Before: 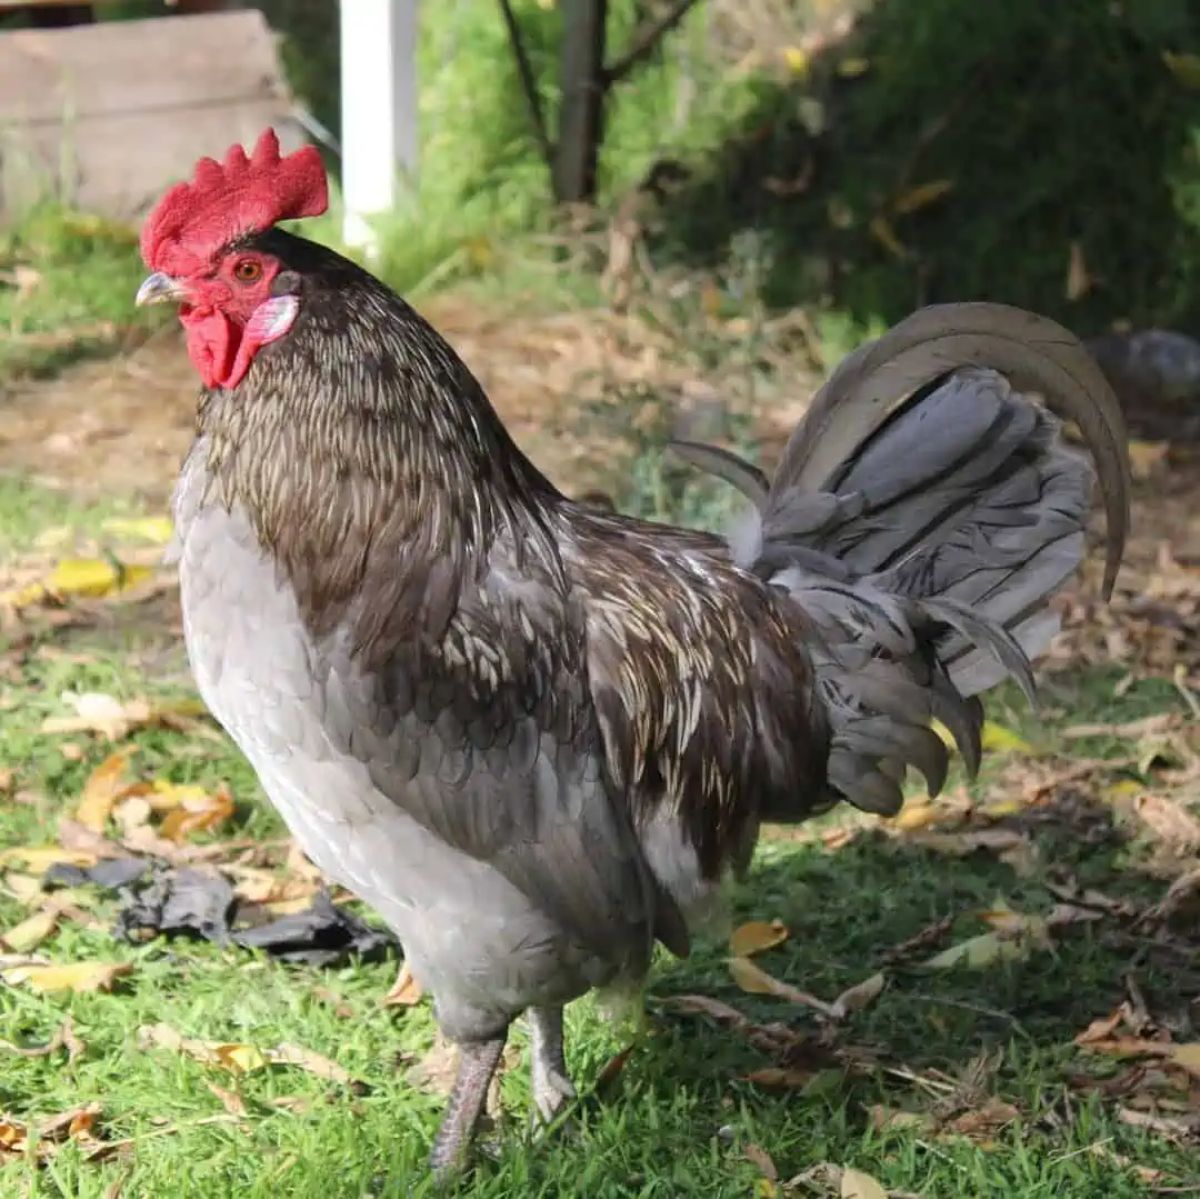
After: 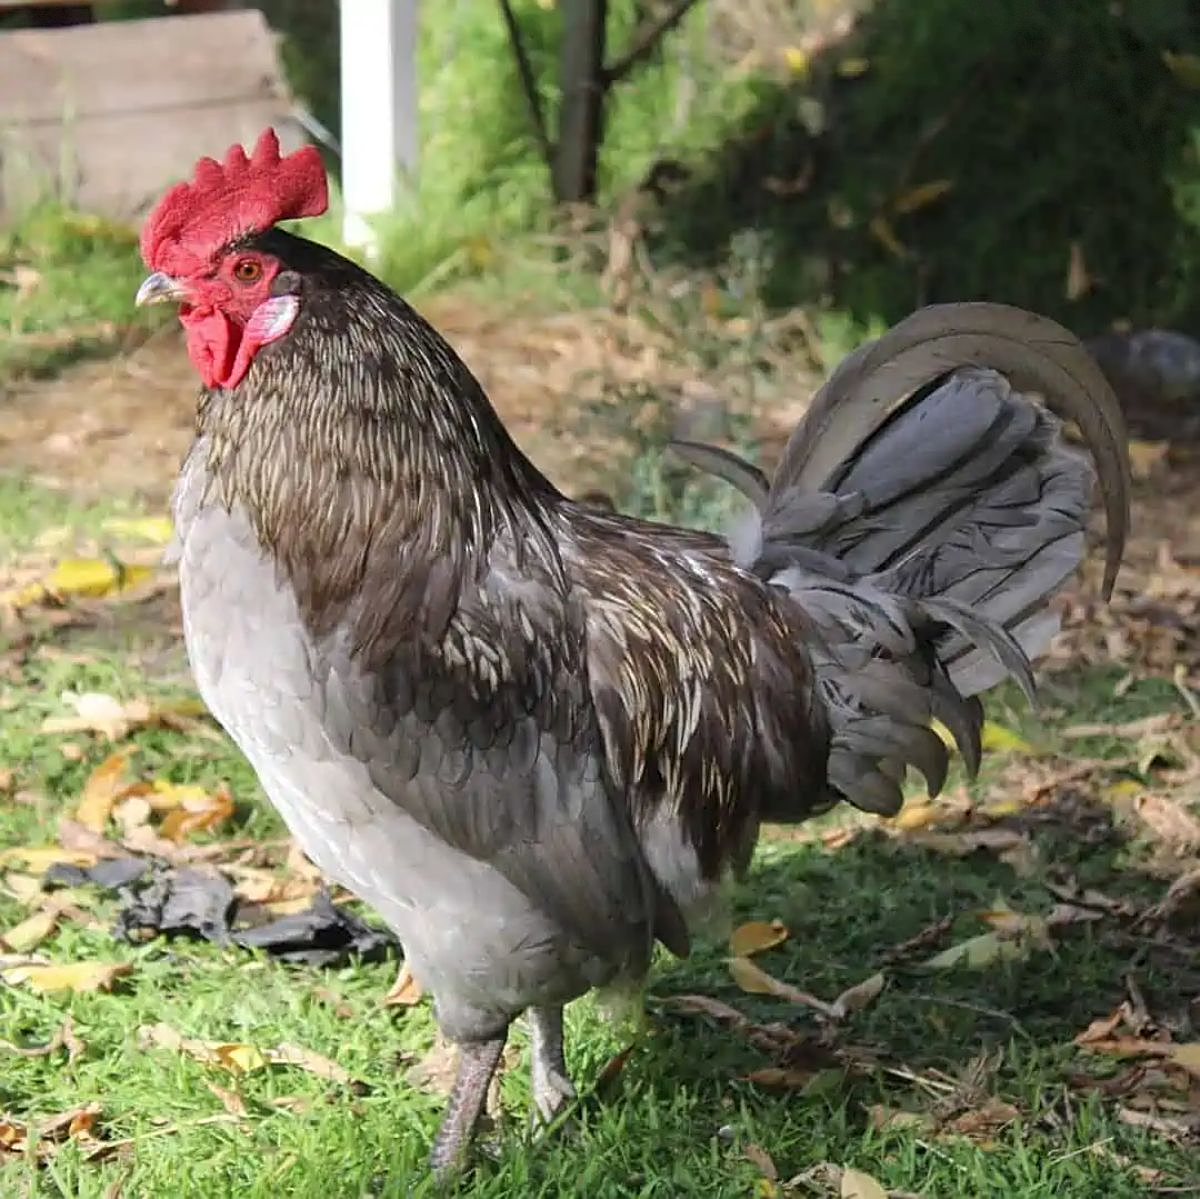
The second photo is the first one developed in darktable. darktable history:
sharpen: on, module defaults
vignetting: fall-off start 115.75%, fall-off radius 59.19%, dithering 8-bit output
